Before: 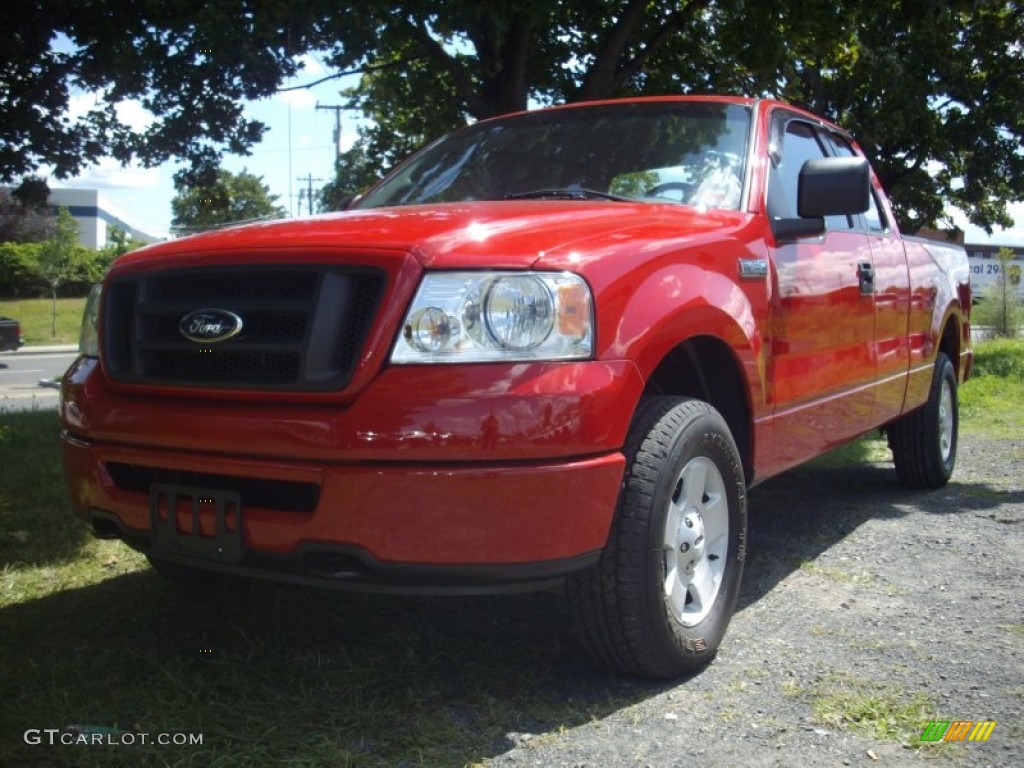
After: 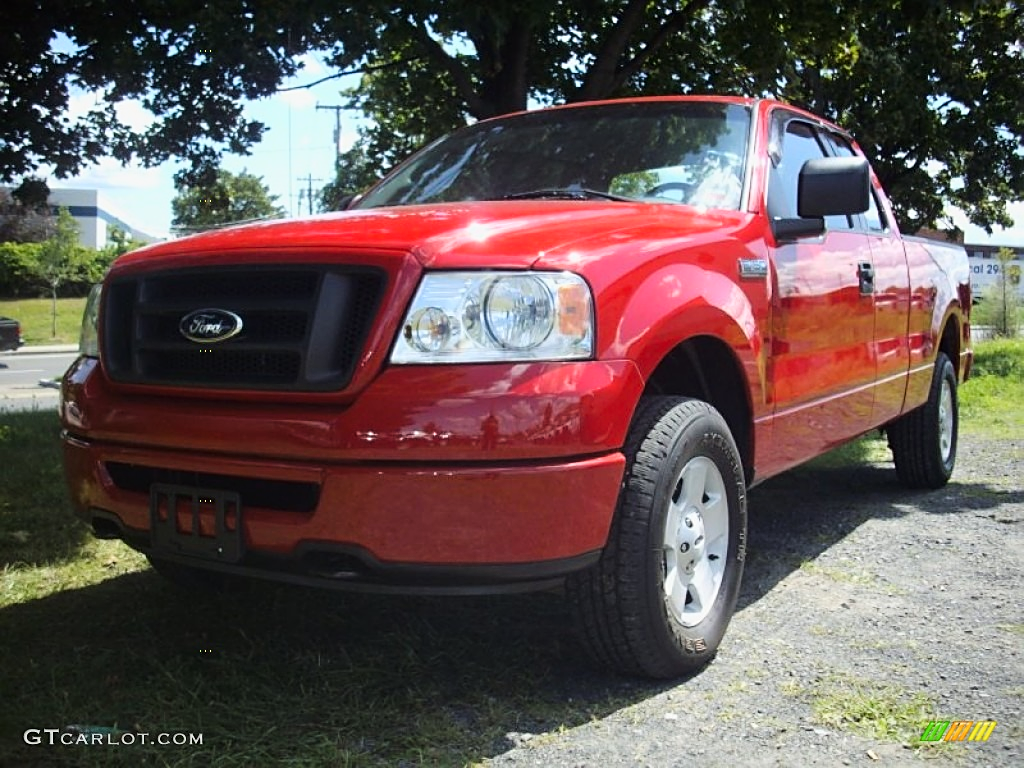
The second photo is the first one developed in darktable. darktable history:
sharpen: on, module defaults
tone curve: curves: ch0 [(0, 0) (0.091, 0.077) (0.389, 0.458) (0.745, 0.82) (0.856, 0.899) (0.92, 0.938) (1, 0.973)]; ch1 [(0, 0) (0.437, 0.404) (0.5, 0.5) (0.529, 0.55) (0.58, 0.6) (0.616, 0.649) (1, 1)]; ch2 [(0, 0) (0.442, 0.415) (0.5, 0.5) (0.535, 0.557) (0.585, 0.62) (1, 1)], color space Lab, linked channels, preserve colors none
